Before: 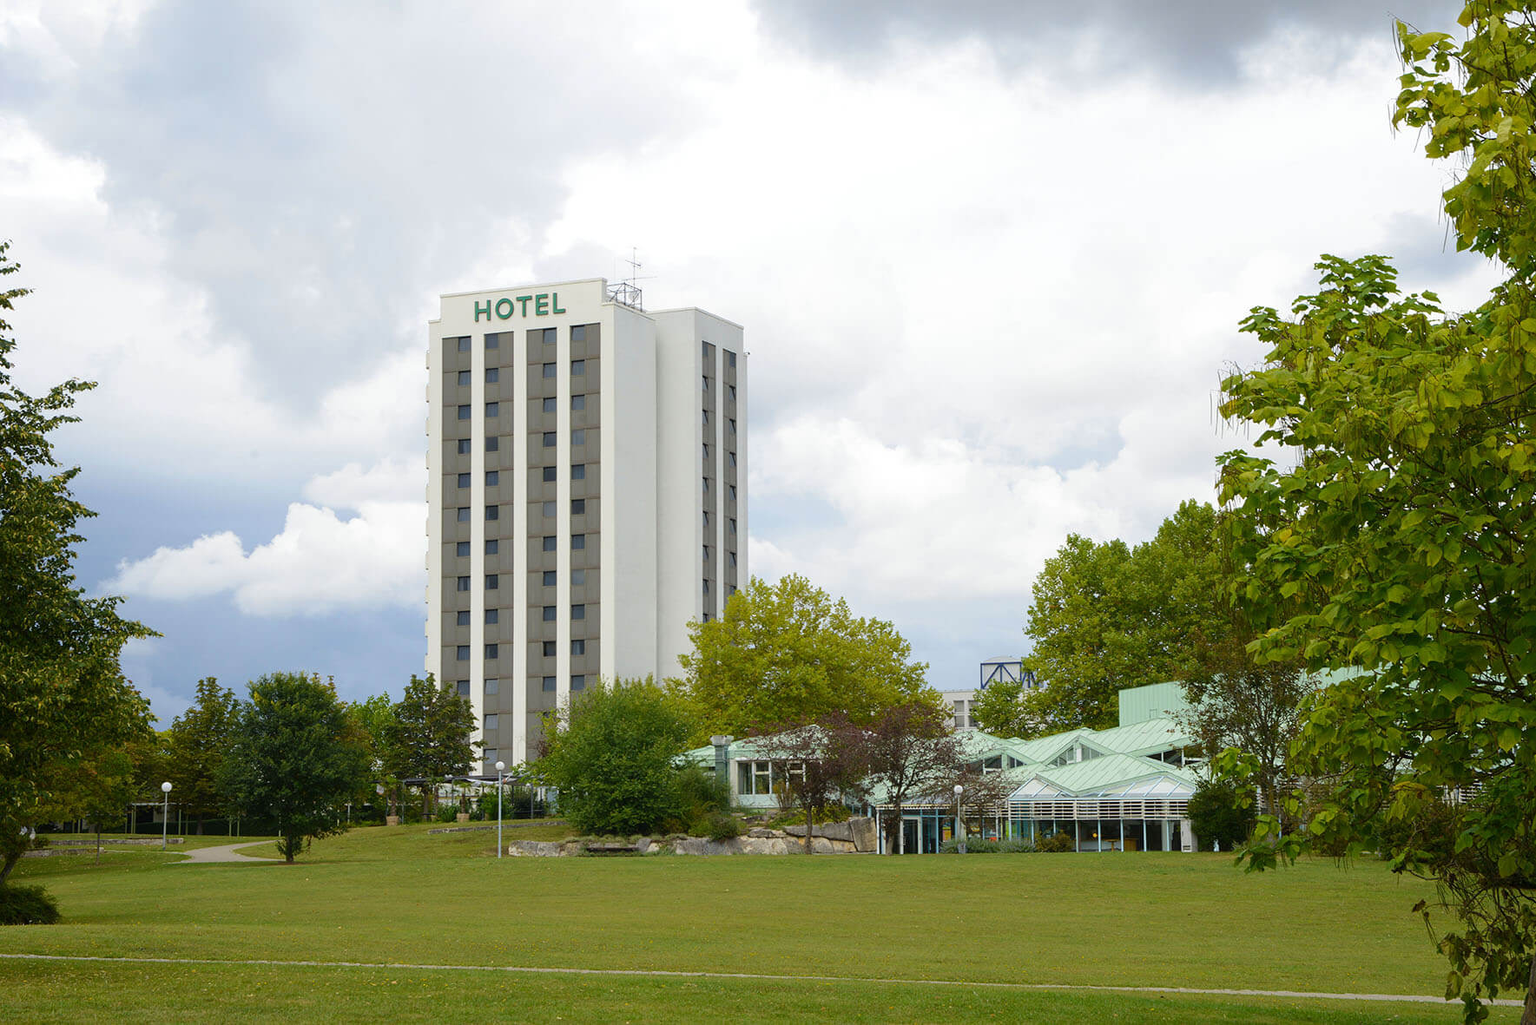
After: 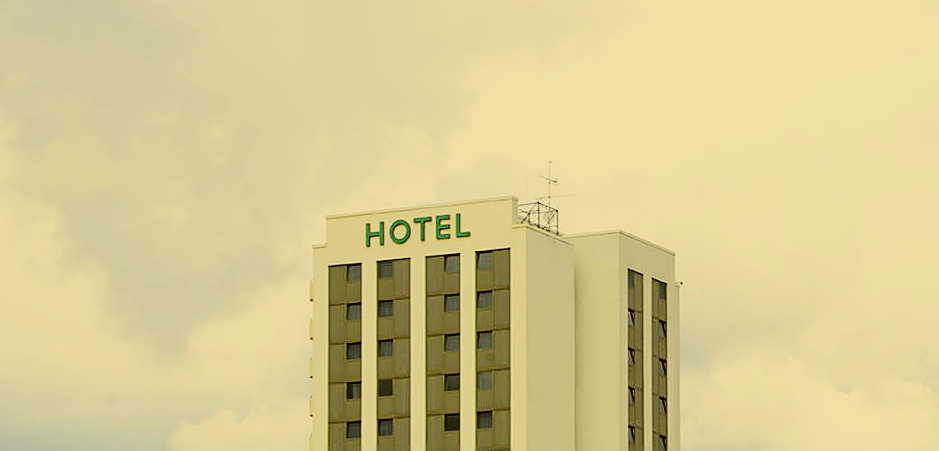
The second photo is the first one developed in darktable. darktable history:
exposure: exposure -0.144 EV, compensate highlight preservation false
color balance rgb: highlights gain › luminance 5.715%, highlights gain › chroma 1.238%, highlights gain › hue 90.7°, perceptual saturation grading › global saturation 30.922%, global vibrance 20%
crop: left 10.235%, top 10.536%, right 36.668%, bottom 51.267%
tone equalizer: edges refinement/feathering 500, mask exposure compensation -1.57 EV, preserve details no
color correction: highlights a* 0.112, highlights b* 29.66, shadows a* -0.157, shadows b* 21.75
sharpen: on, module defaults
filmic rgb: black relative exposure -7.5 EV, white relative exposure 4.99 EV, hardness 3.33, contrast 1.298, enable highlight reconstruction true
